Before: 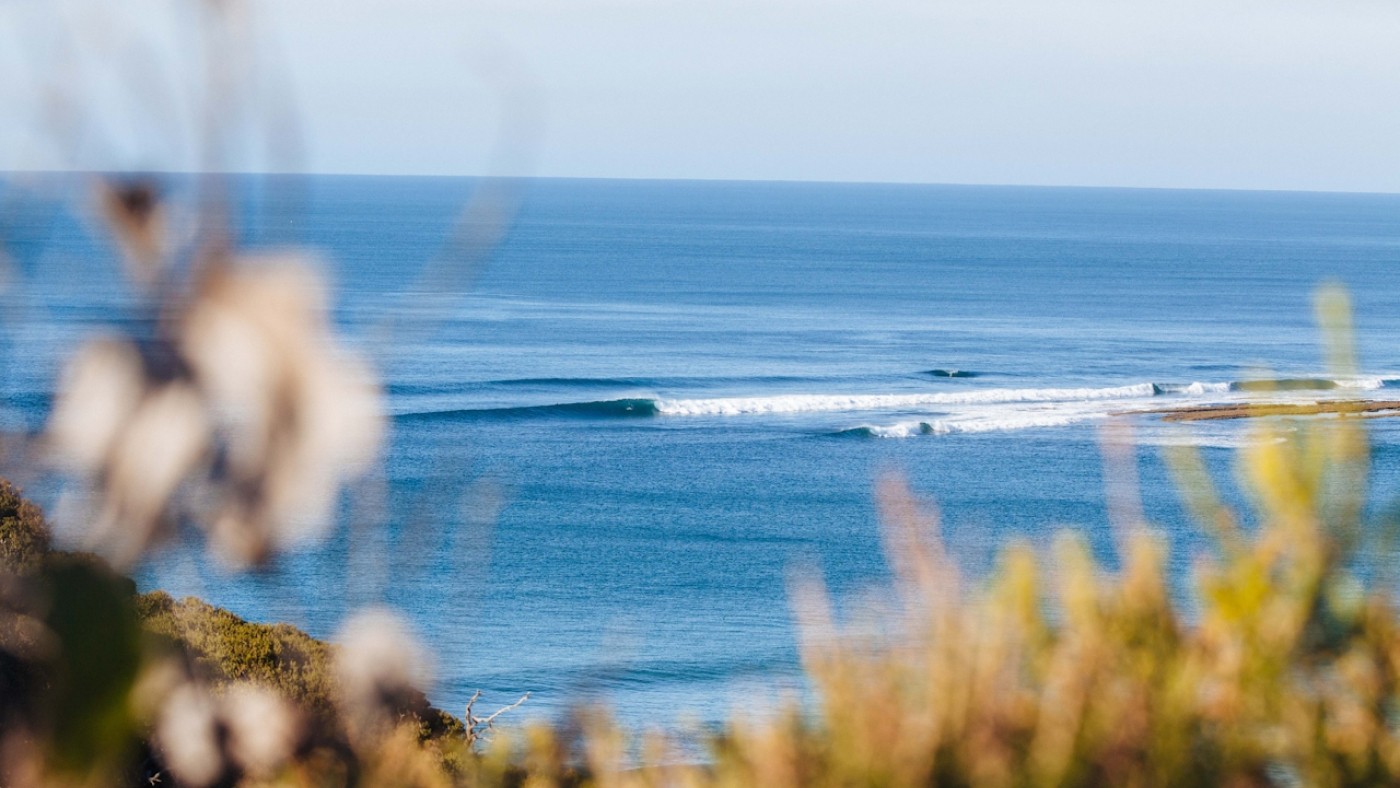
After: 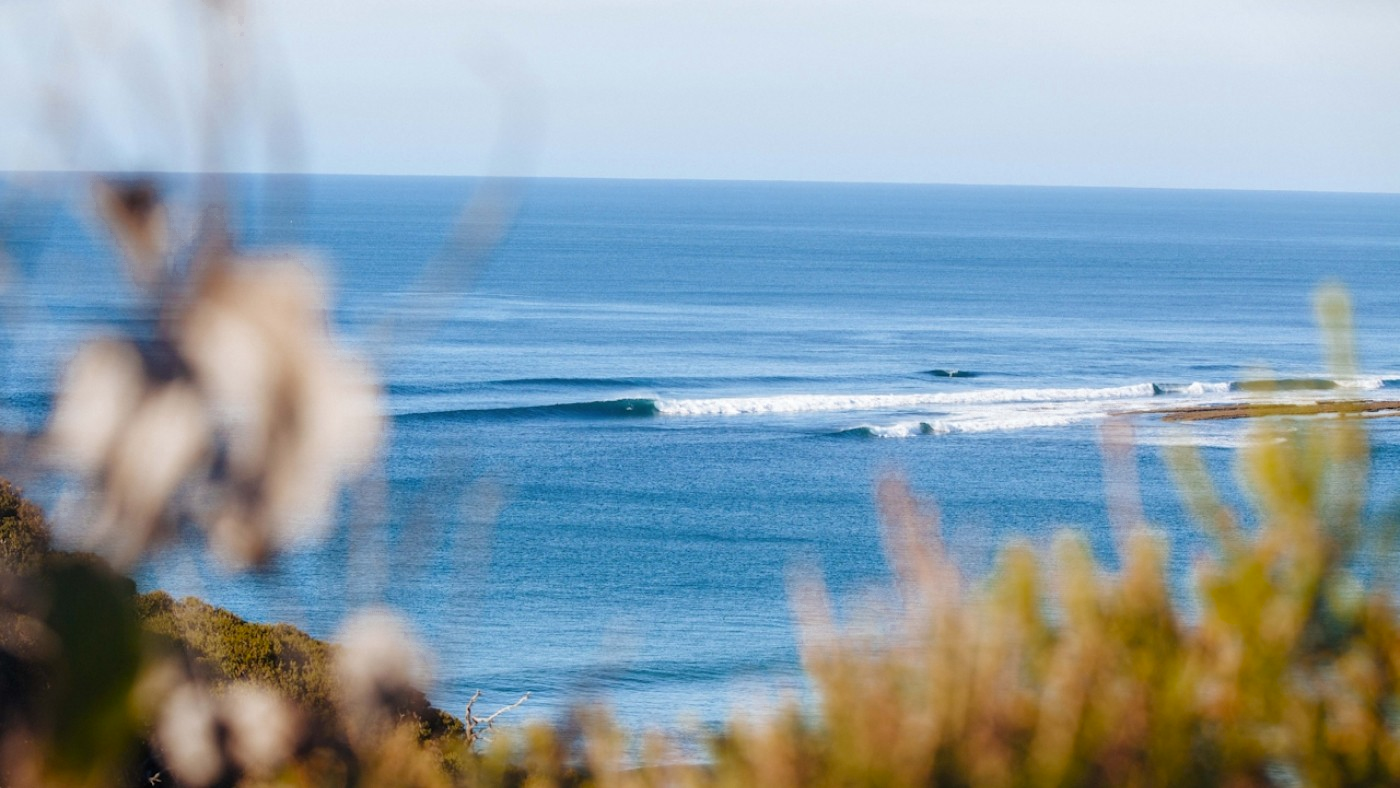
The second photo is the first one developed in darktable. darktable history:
color zones: curves: ch0 [(0.27, 0.396) (0.563, 0.504) (0.75, 0.5) (0.787, 0.307)]
vignetting: fall-off start 99.69%, brightness -0.231, saturation 0.133, center (-0.07, -0.309), width/height ratio 1.305
